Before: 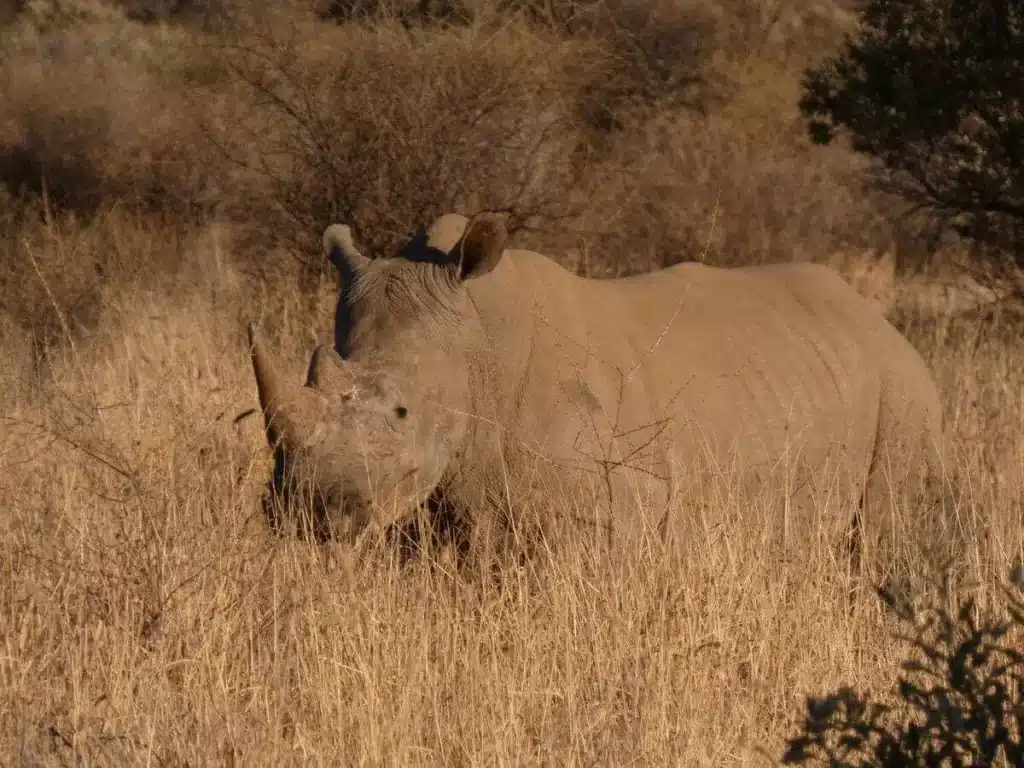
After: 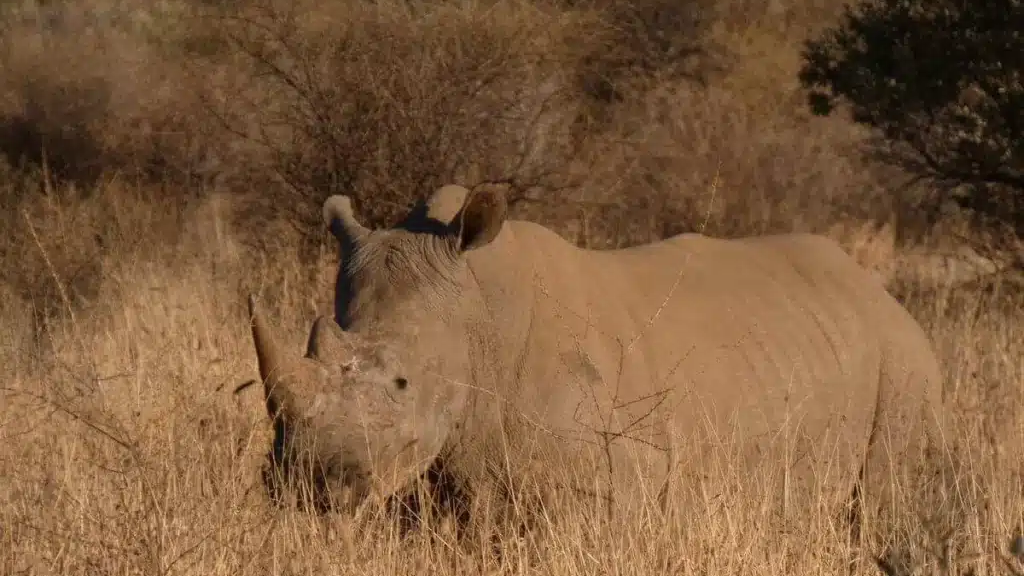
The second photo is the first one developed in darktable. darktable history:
color correction: saturation 0.99
crop: top 3.857%, bottom 21.132%
